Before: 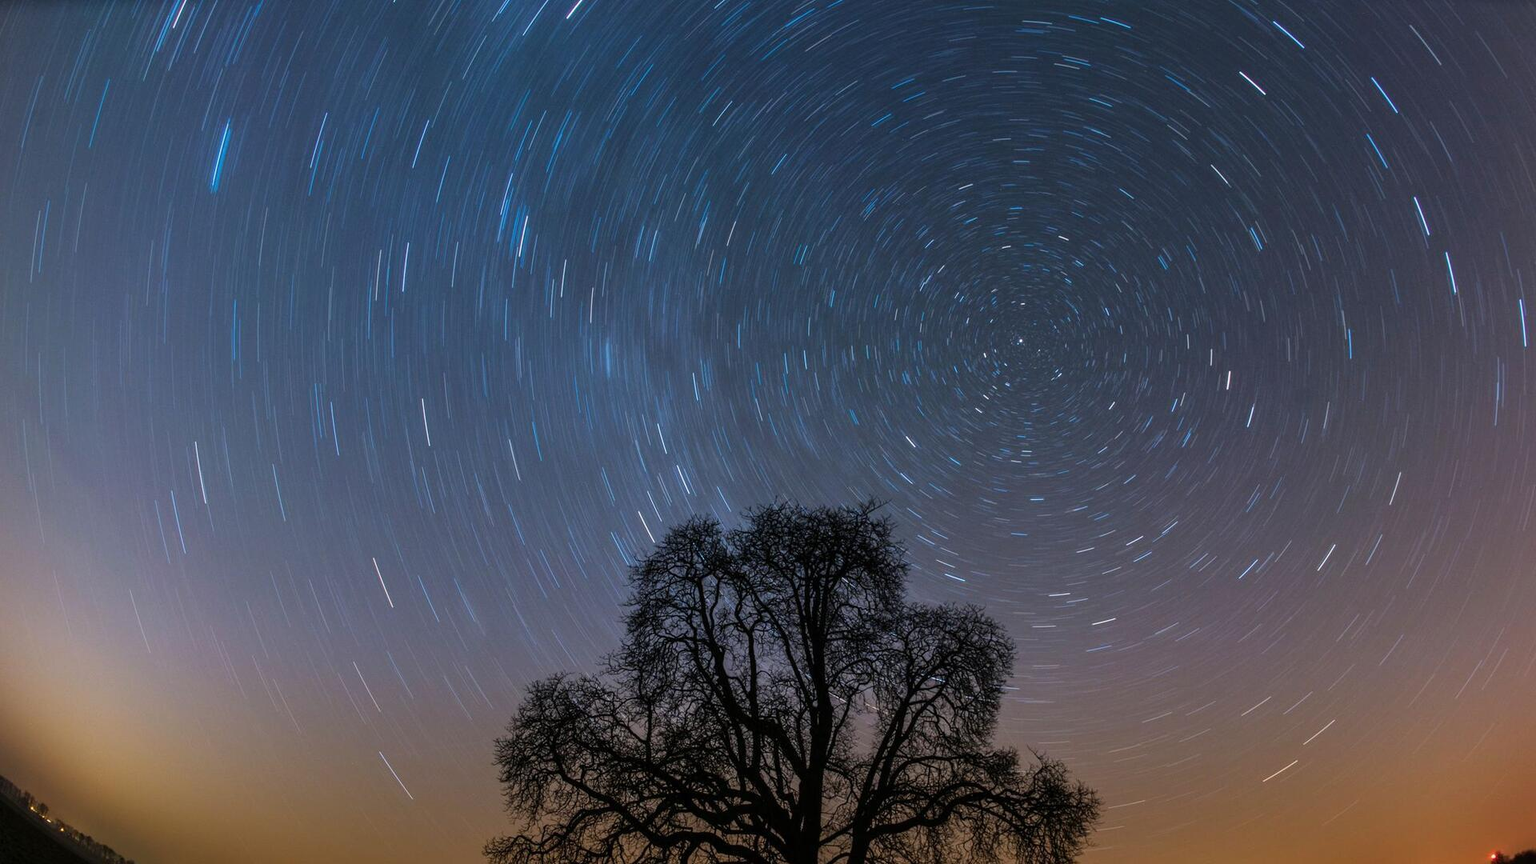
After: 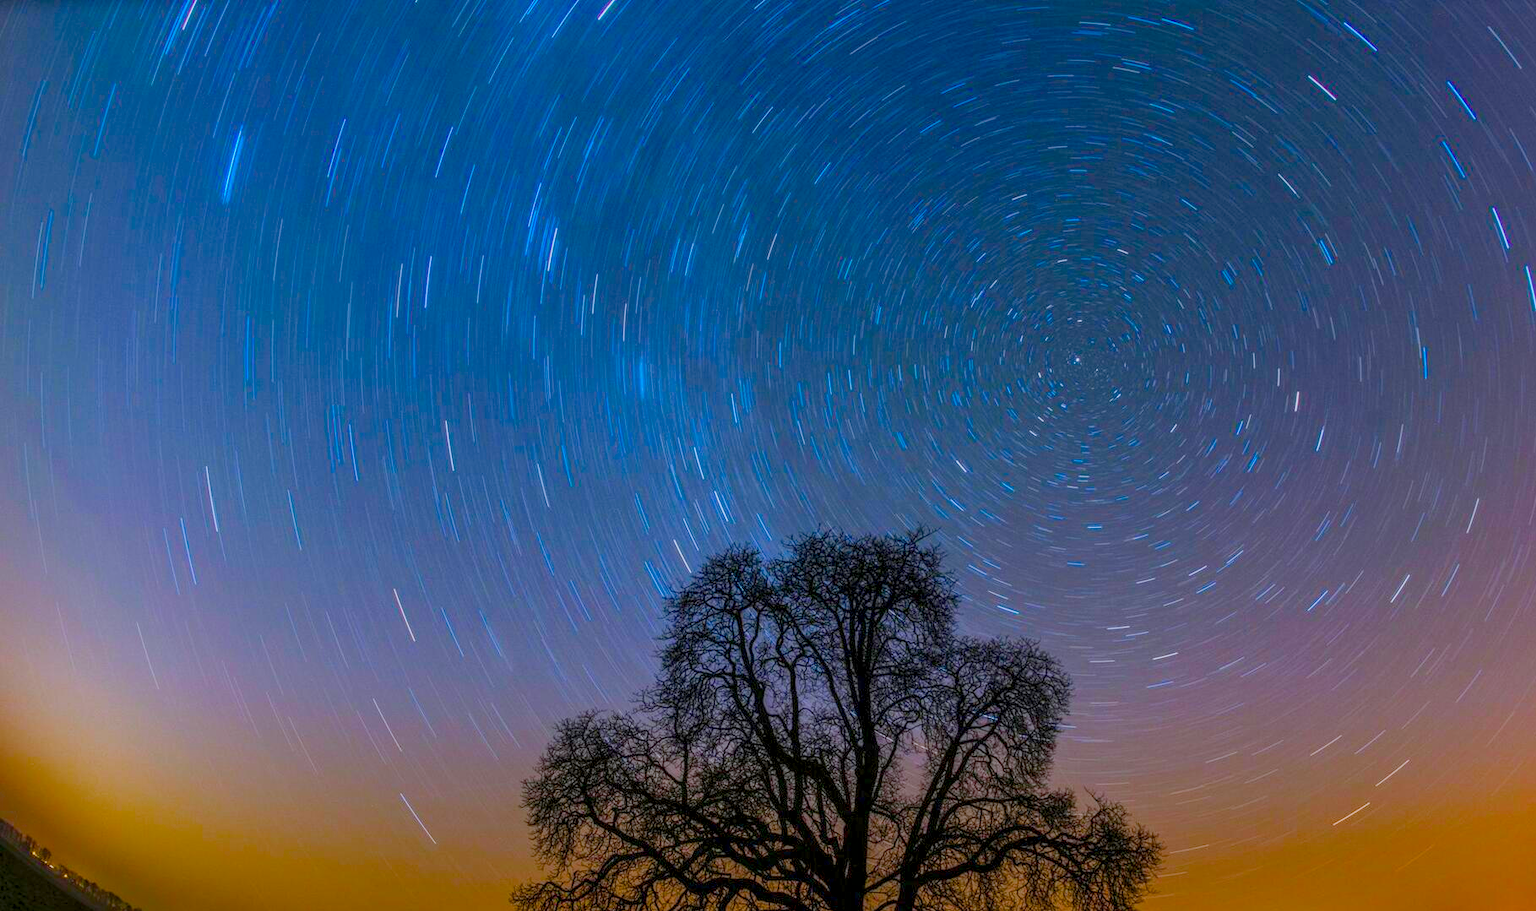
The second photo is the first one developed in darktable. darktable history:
crop and rotate: right 5.216%
local contrast: highlights 93%, shadows 86%, detail 160%, midtone range 0.2
color balance rgb: highlights gain › luminance 16.304%, highlights gain › chroma 2.846%, highlights gain › hue 261.48°, linear chroma grading › global chroma 25.235%, perceptual saturation grading › global saturation 39.159%, perceptual saturation grading › highlights -25.383%, perceptual saturation grading › mid-tones 34.425%, perceptual saturation grading › shadows 36.027%, contrast -29.439%
